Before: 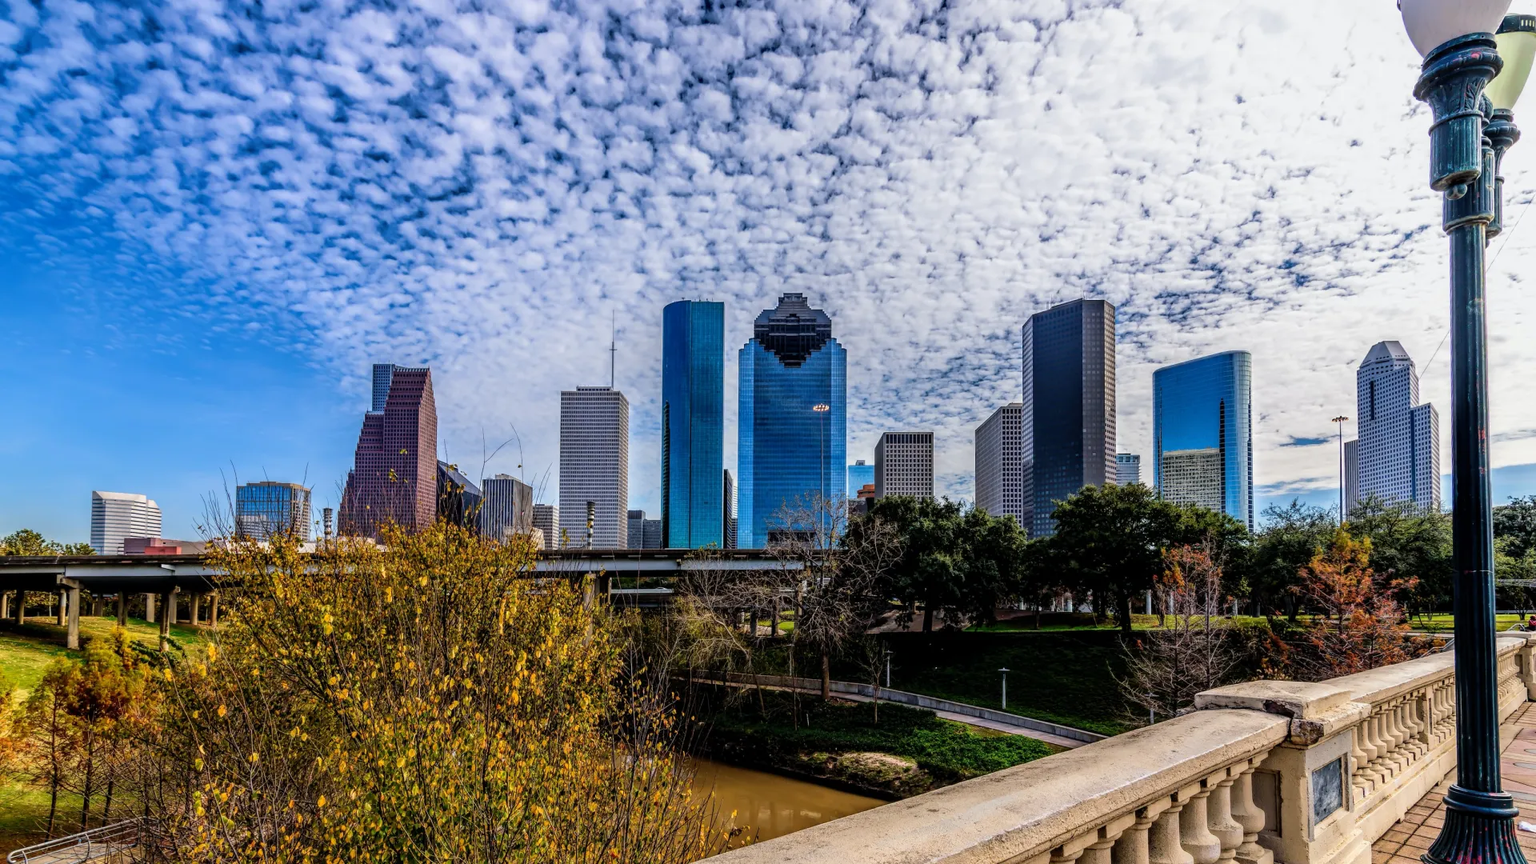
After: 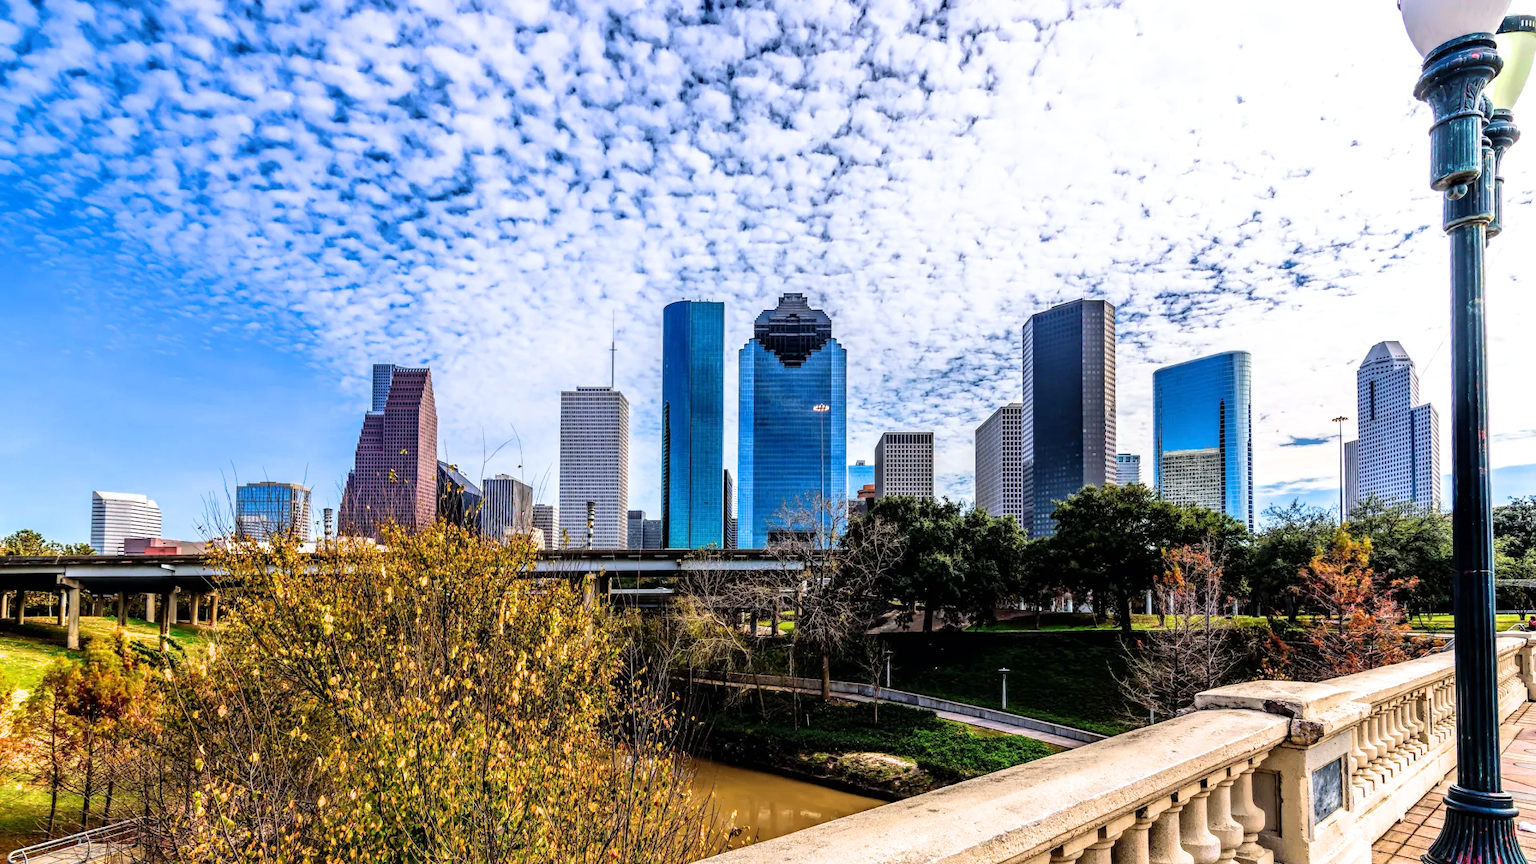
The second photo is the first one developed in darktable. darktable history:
filmic rgb: black relative exposure -16 EV, white relative exposure 2.92 EV, hardness 9.98, color science v6 (2022)
exposure: exposure 0.781 EV, compensate exposure bias true, compensate highlight preservation false
